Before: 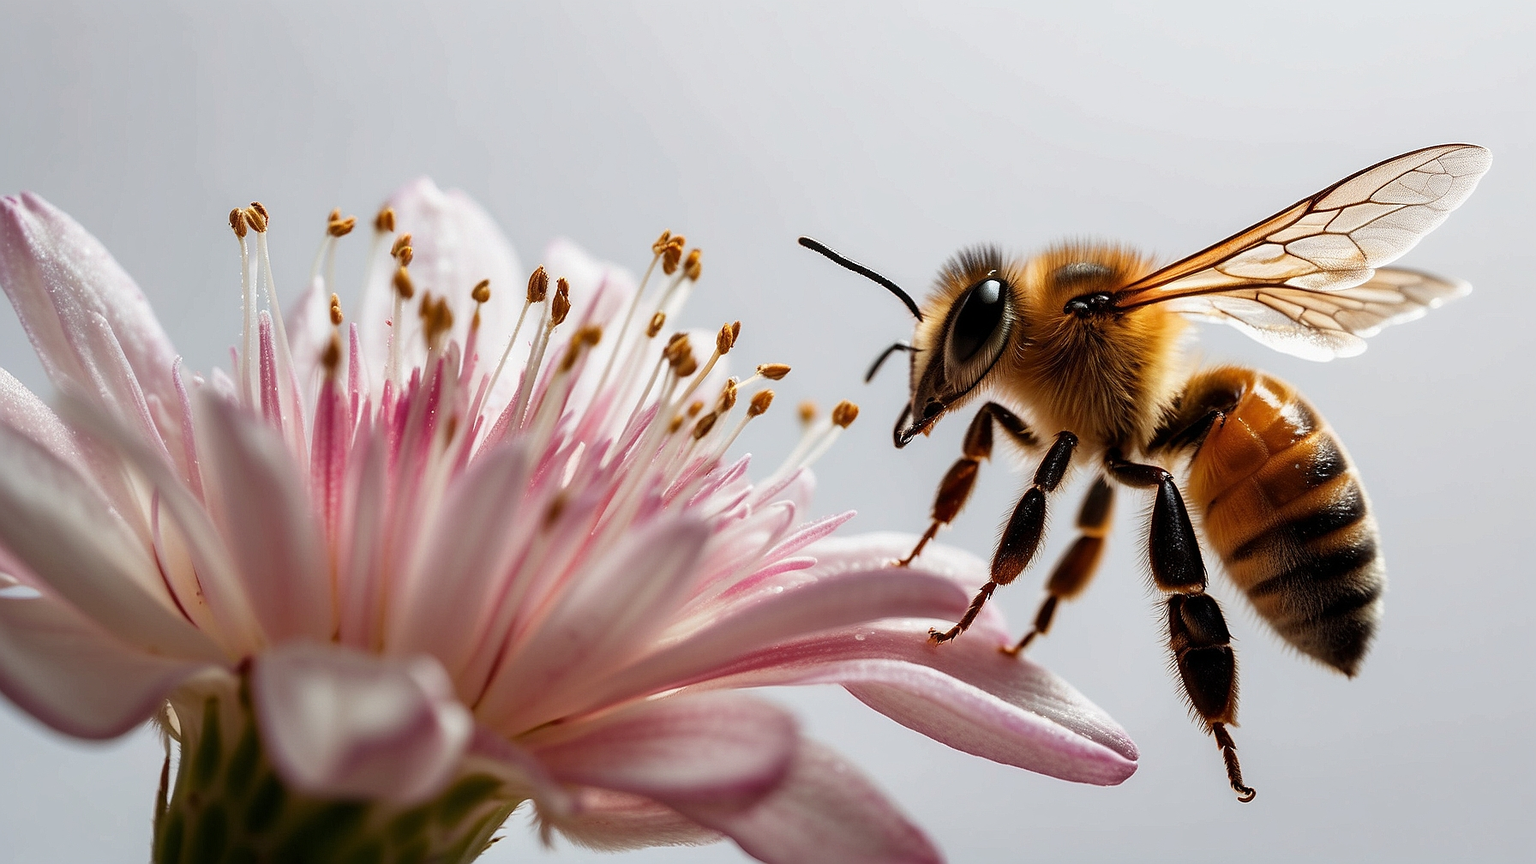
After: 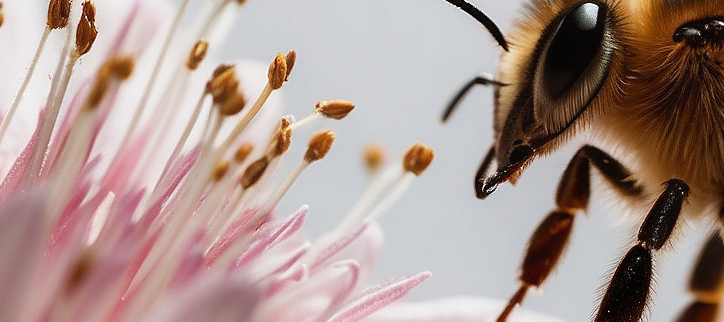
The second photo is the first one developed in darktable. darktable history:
crop: left 31.751%, top 32.172%, right 27.8%, bottom 35.83%
contrast equalizer: octaves 7, y [[0.6 ×6], [0.55 ×6], [0 ×6], [0 ×6], [0 ×6]], mix -0.3
